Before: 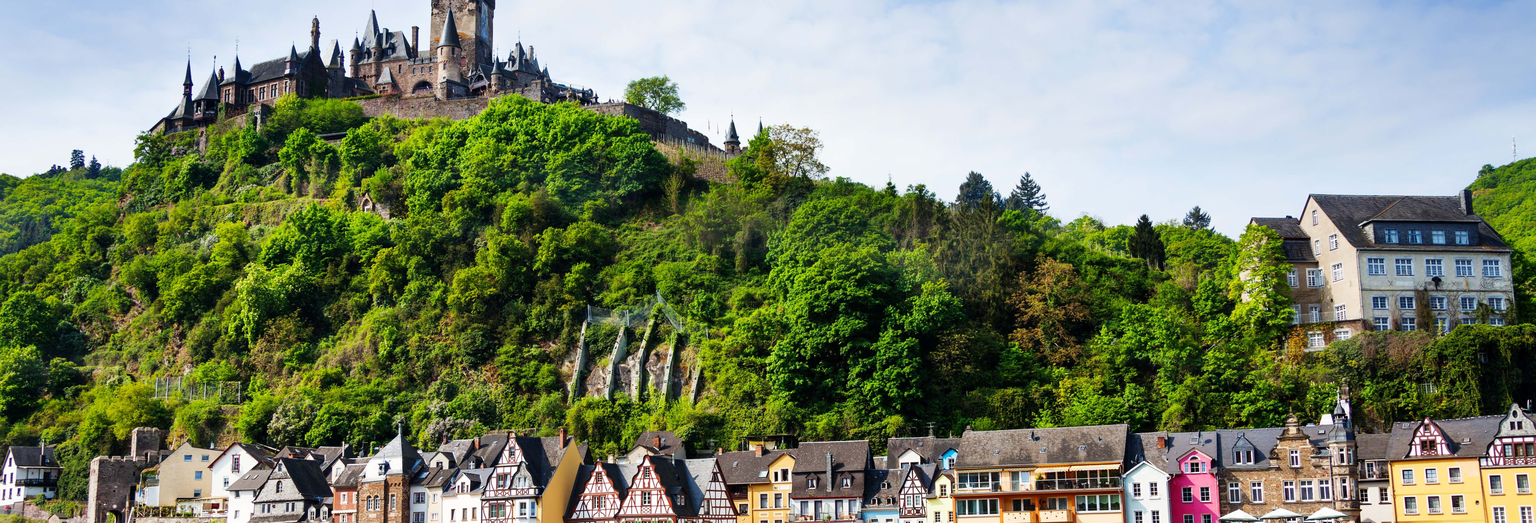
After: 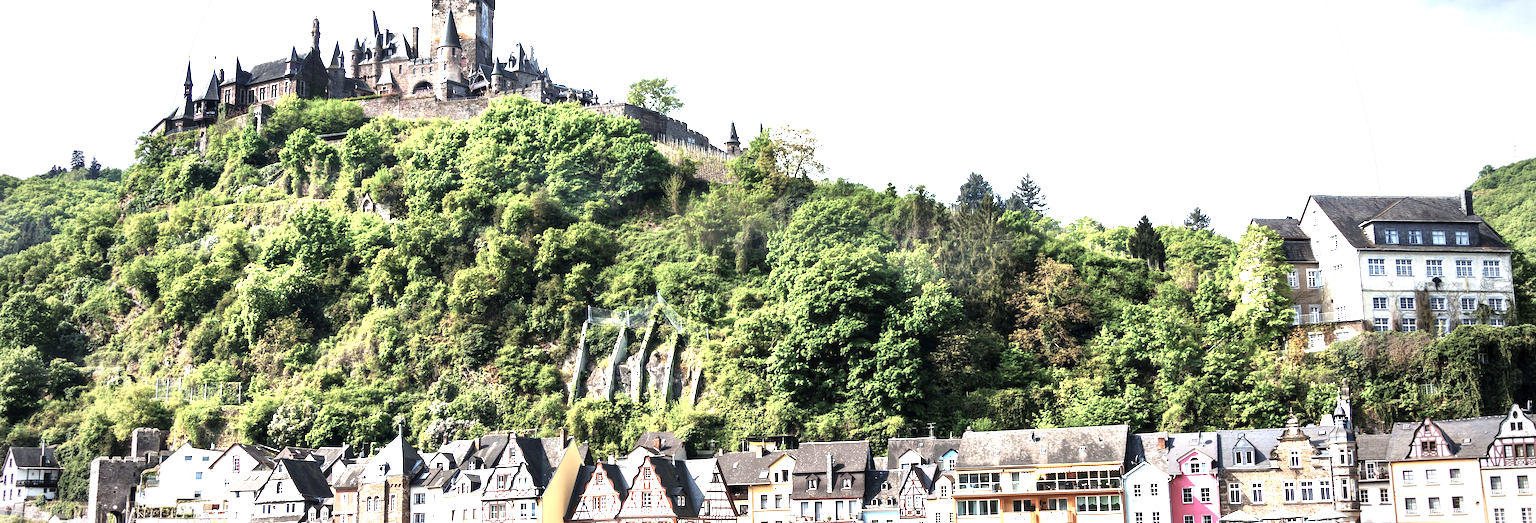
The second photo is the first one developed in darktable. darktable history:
exposure: exposure 1.524 EV, compensate highlight preservation false
vignetting: brightness -0.517, saturation -0.508, unbound false
color correction: highlights b* 0.03, saturation 0.542
